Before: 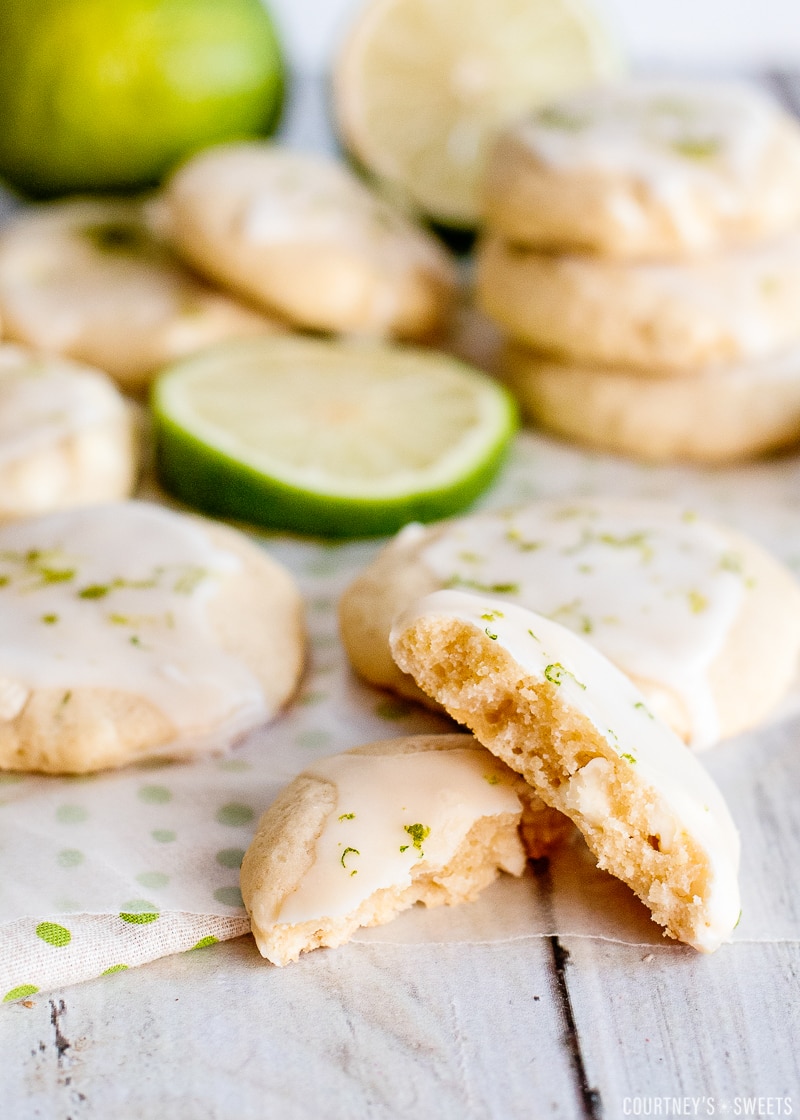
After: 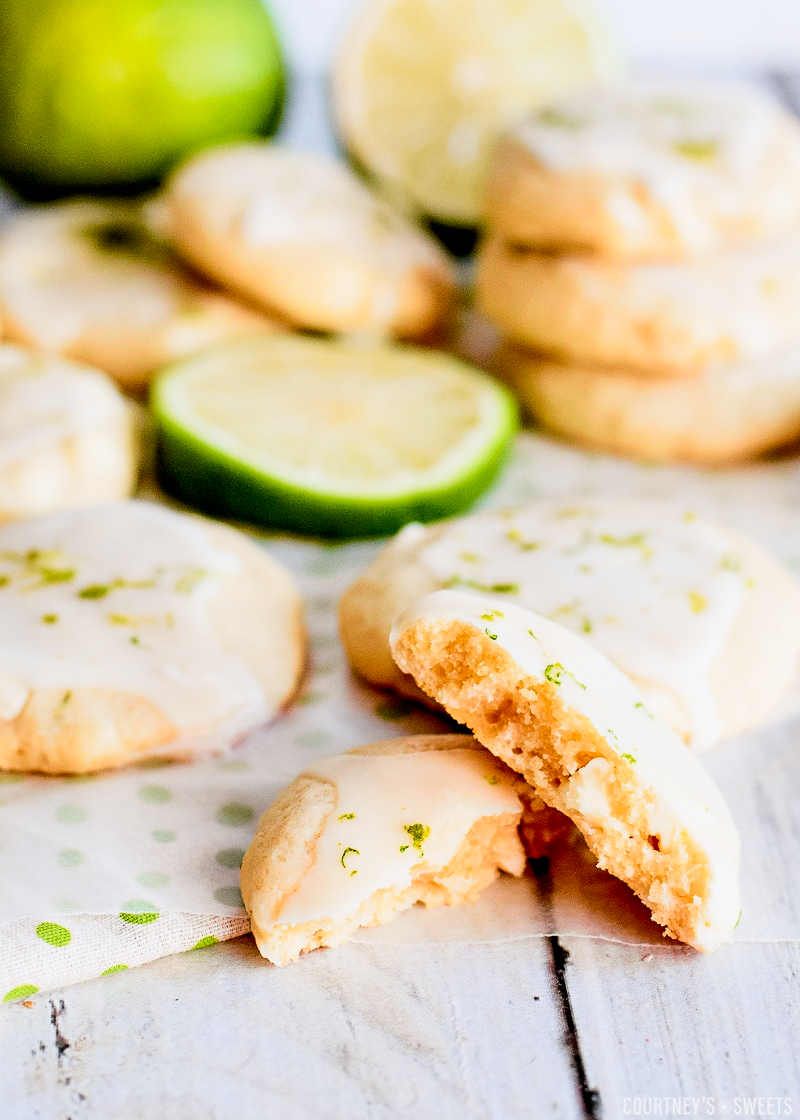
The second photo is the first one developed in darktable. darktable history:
tone curve: curves: ch0 [(0, 0) (0.126, 0.086) (0.338, 0.307) (0.494, 0.531) (0.703, 0.762) (1, 1)]; ch1 [(0, 0) (0.346, 0.324) (0.45, 0.426) (0.5, 0.5) (0.522, 0.517) (0.55, 0.578) (1, 1)]; ch2 [(0, 0) (0.44, 0.424) (0.501, 0.499) (0.554, 0.554) (0.622, 0.667) (0.707, 0.746) (1, 1)], color space Lab, independent channels, preserve colors none
shadows and highlights: shadows 25.82, highlights -23.87
filmic rgb: black relative exposure -4.9 EV, white relative exposure 2.84 EV, hardness 3.71
